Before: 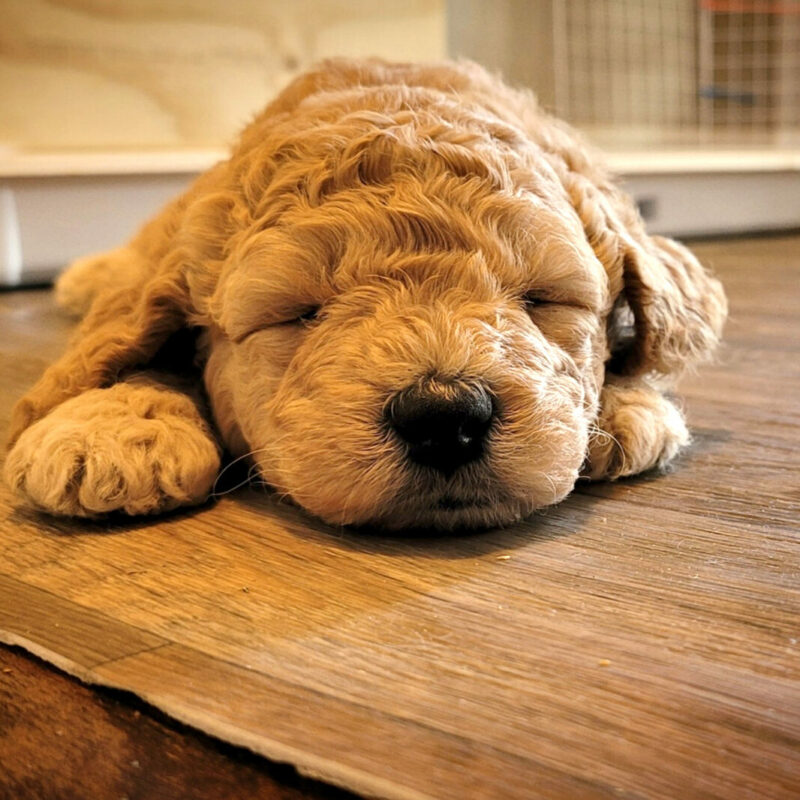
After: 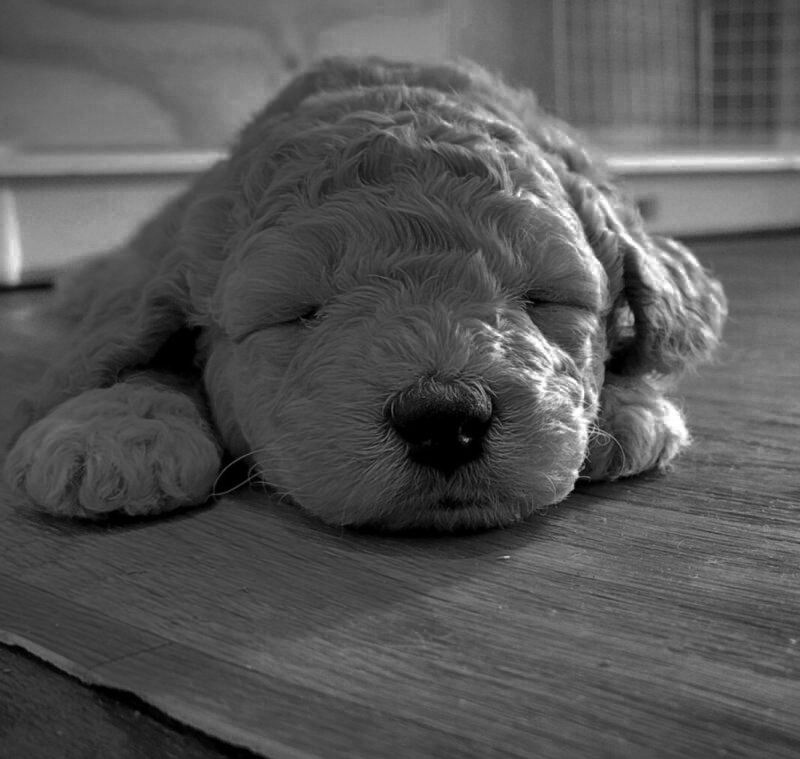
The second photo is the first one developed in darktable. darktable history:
crop and rotate: top 0%, bottom 5.097%
color zones: curves: ch0 [(0.002, 0.429) (0.121, 0.212) (0.198, 0.113) (0.276, 0.344) (0.331, 0.541) (0.41, 0.56) (0.482, 0.289) (0.619, 0.227) (0.721, 0.18) (0.821, 0.435) (0.928, 0.555) (1, 0.587)]; ch1 [(0, 0) (0.143, 0) (0.286, 0) (0.429, 0) (0.571, 0) (0.714, 0) (0.857, 0)]
